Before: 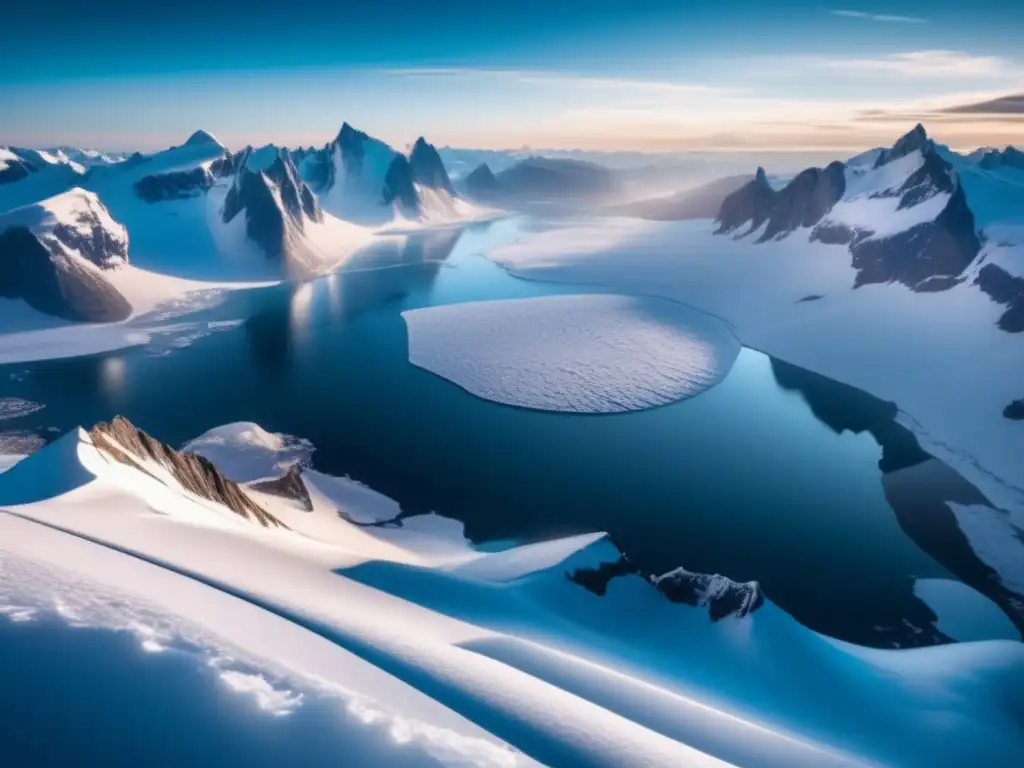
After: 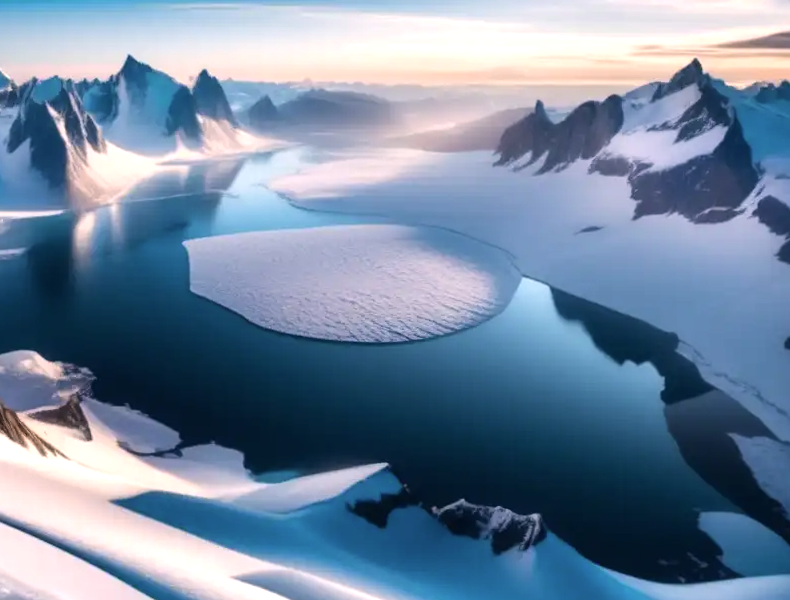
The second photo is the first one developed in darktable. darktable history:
crop and rotate: left 20.74%, top 7.912%, right 0.375%, bottom 13.378%
color correction: highlights a* 5.81, highlights b* 4.84
rotate and perspective: rotation 0.226°, lens shift (vertical) -0.042, crop left 0.023, crop right 0.982, crop top 0.006, crop bottom 0.994
tone equalizer: -8 EV -0.417 EV, -7 EV -0.389 EV, -6 EV -0.333 EV, -5 EV -0.222 EV, -3 EV 0.222 EV, -2 EV 0.333 EV, -1 EV 0.389 EV, +0 EV 0.417 EV, edges refinement/feathering 500, mask exposure compensation -1.57 EV, preserve details no
